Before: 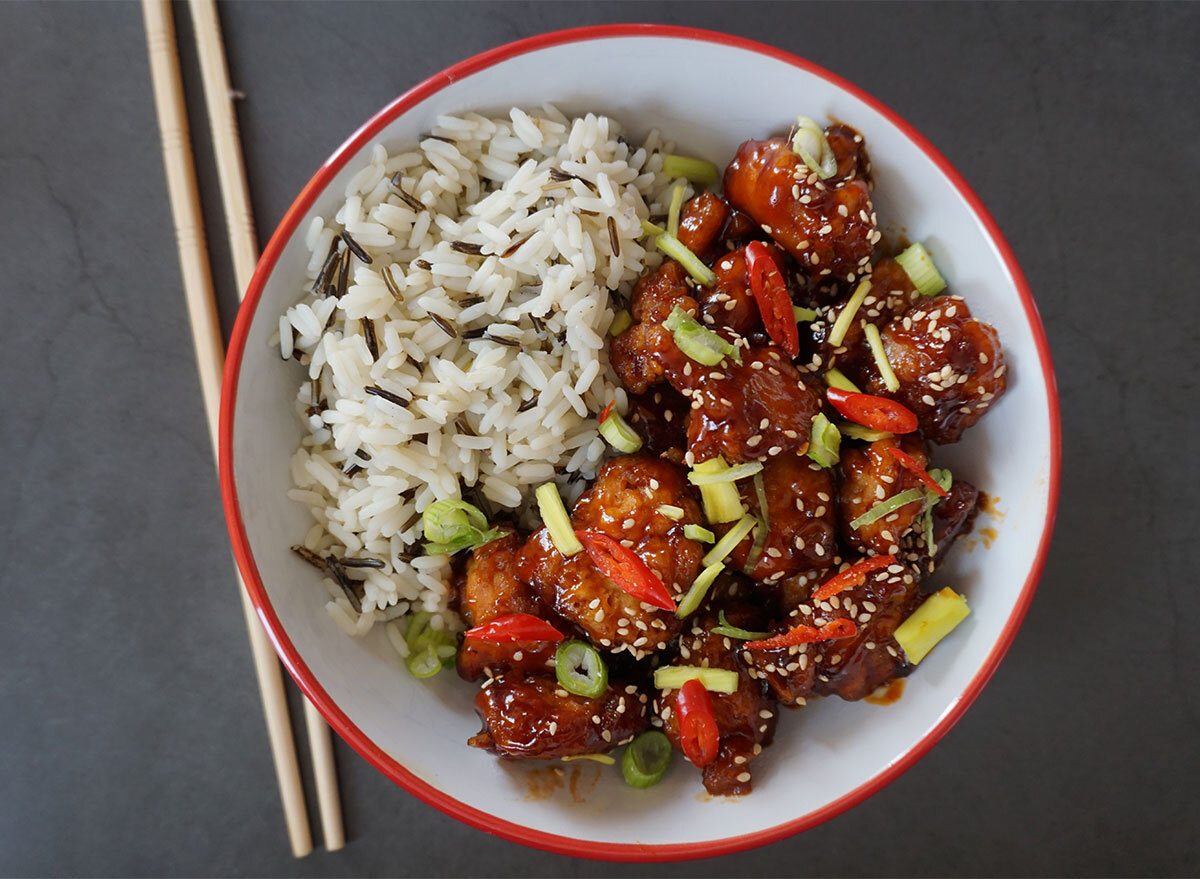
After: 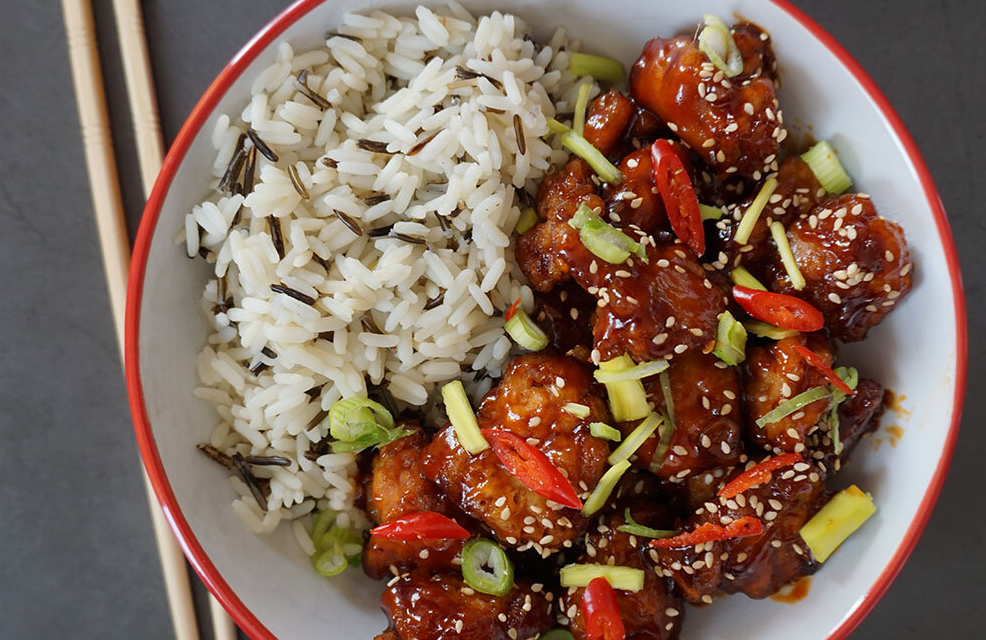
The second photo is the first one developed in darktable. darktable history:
crop: left 7.859%, top 11.69%, right 9.951%, bottom 15.465%
